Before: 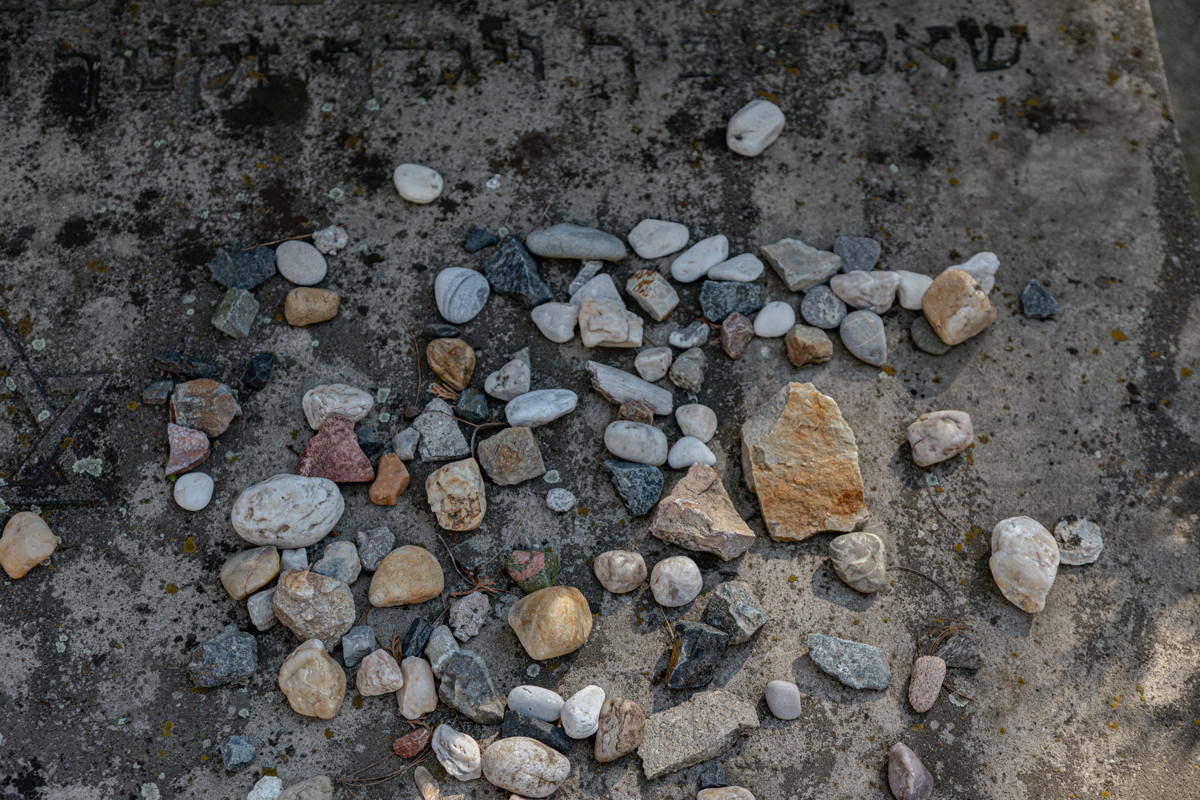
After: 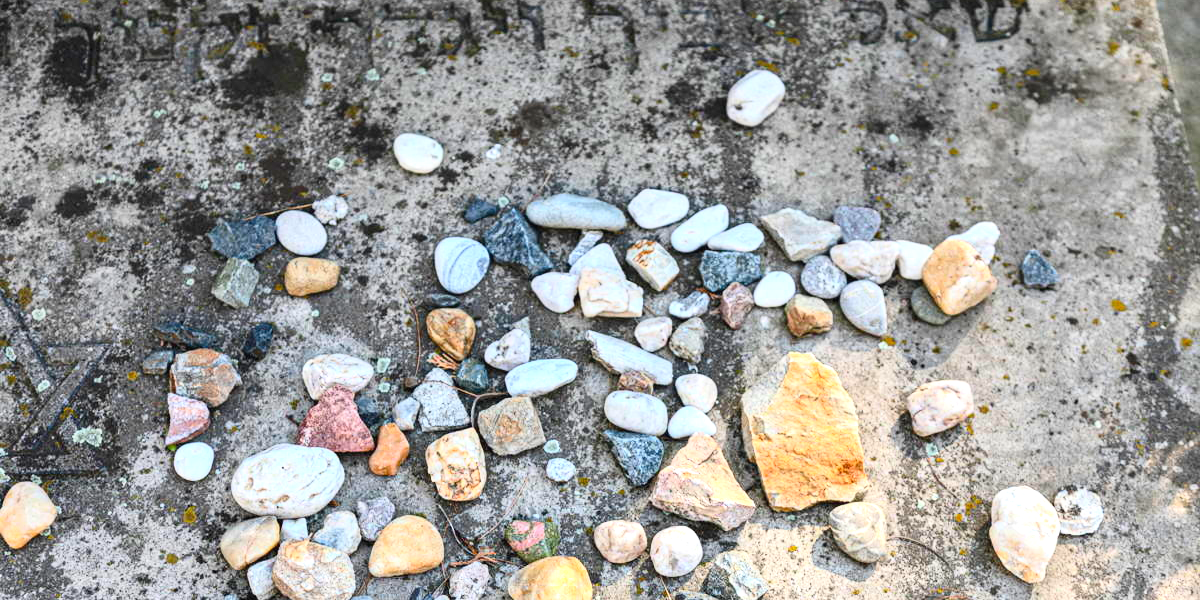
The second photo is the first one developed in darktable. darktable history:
contrast brightness saturation: contrast 0.24, brightness 0.26, saturation 0.39
exposure: black level correction 0, exposure 1.45 EV, compensate exposure bias true, compensate highlight preservation false
crop: top 3.857%, bottom 21.132%
